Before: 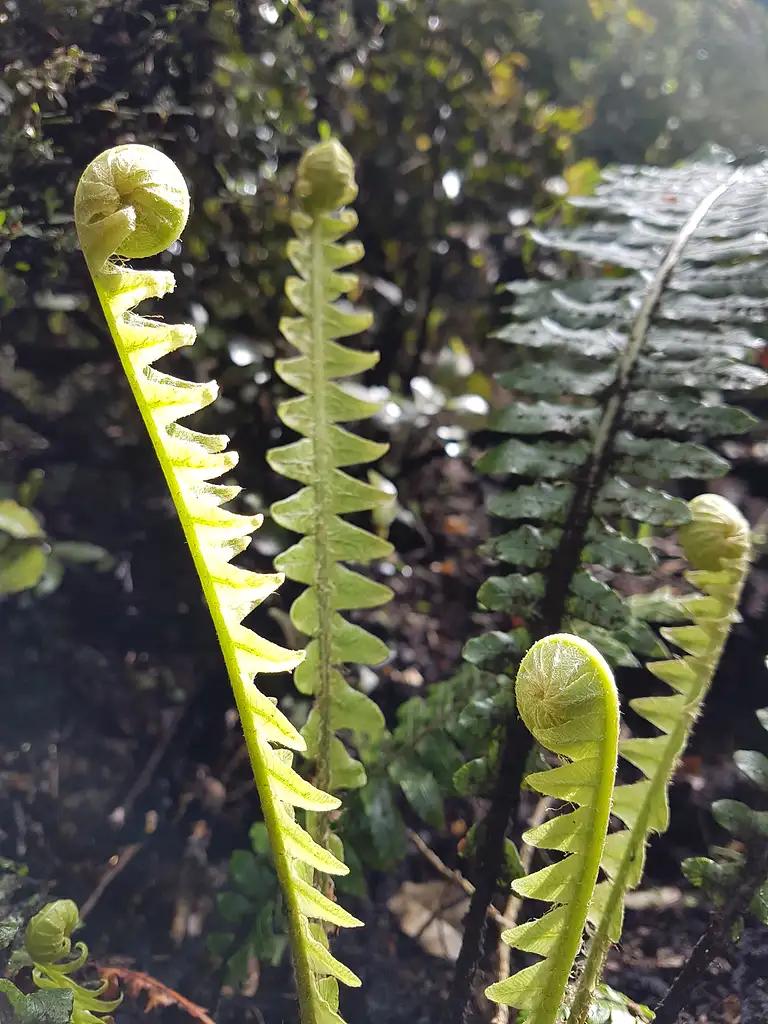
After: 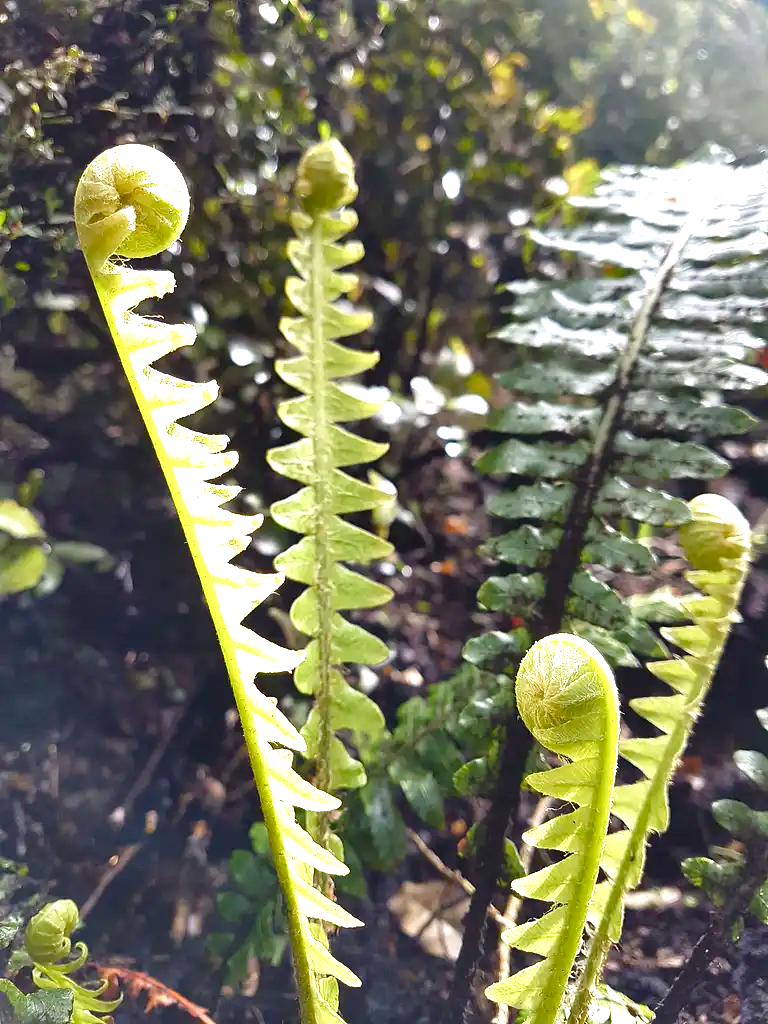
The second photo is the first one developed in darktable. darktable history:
color balance rgb: perceptual saturation grading › global saturation 20%, perceptual saturation grading › highlights -49.895%, perceptual saturation grading › shadows 24.347%, perceptual brilliance grading › global brilliance 29.558%, global vibrance 9.703%
shadows and highlights: radius 266.47, soften with gaussian
